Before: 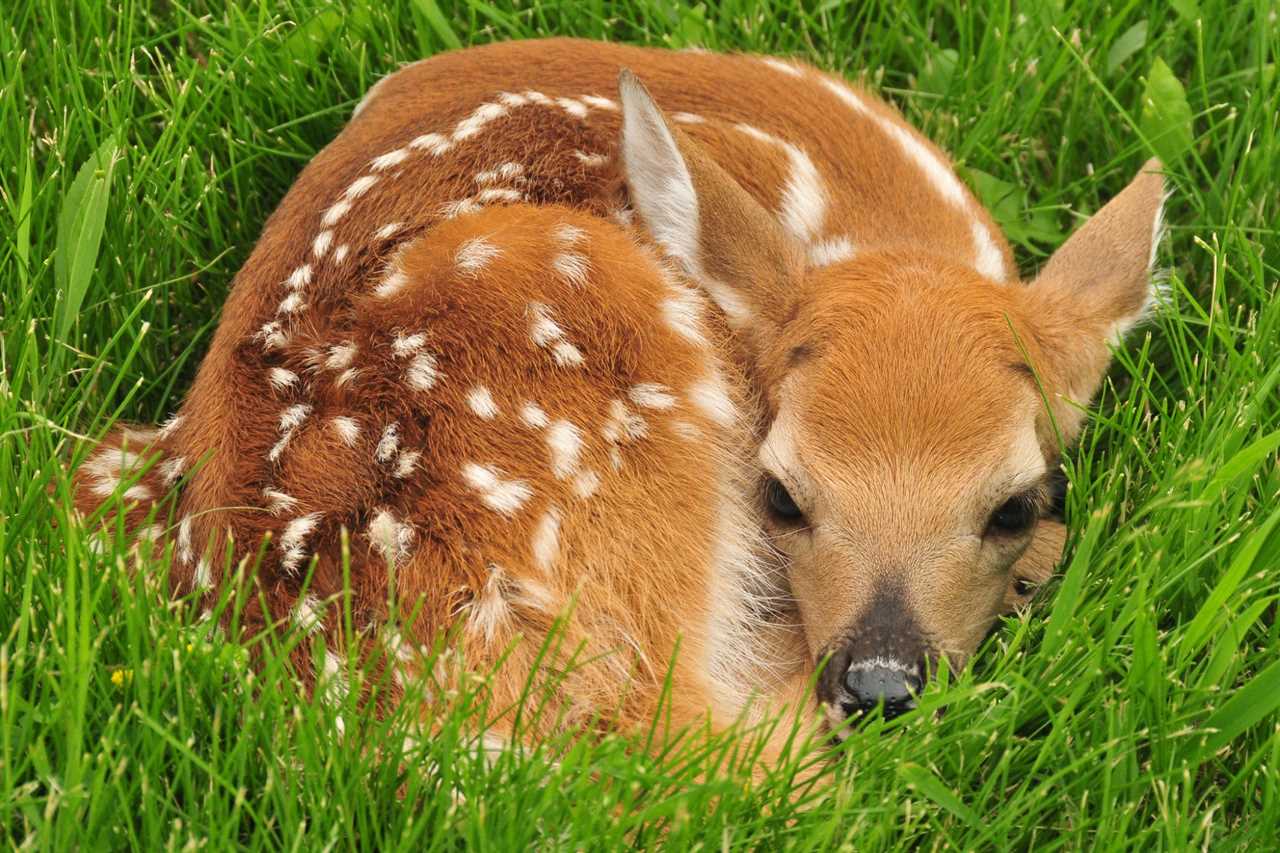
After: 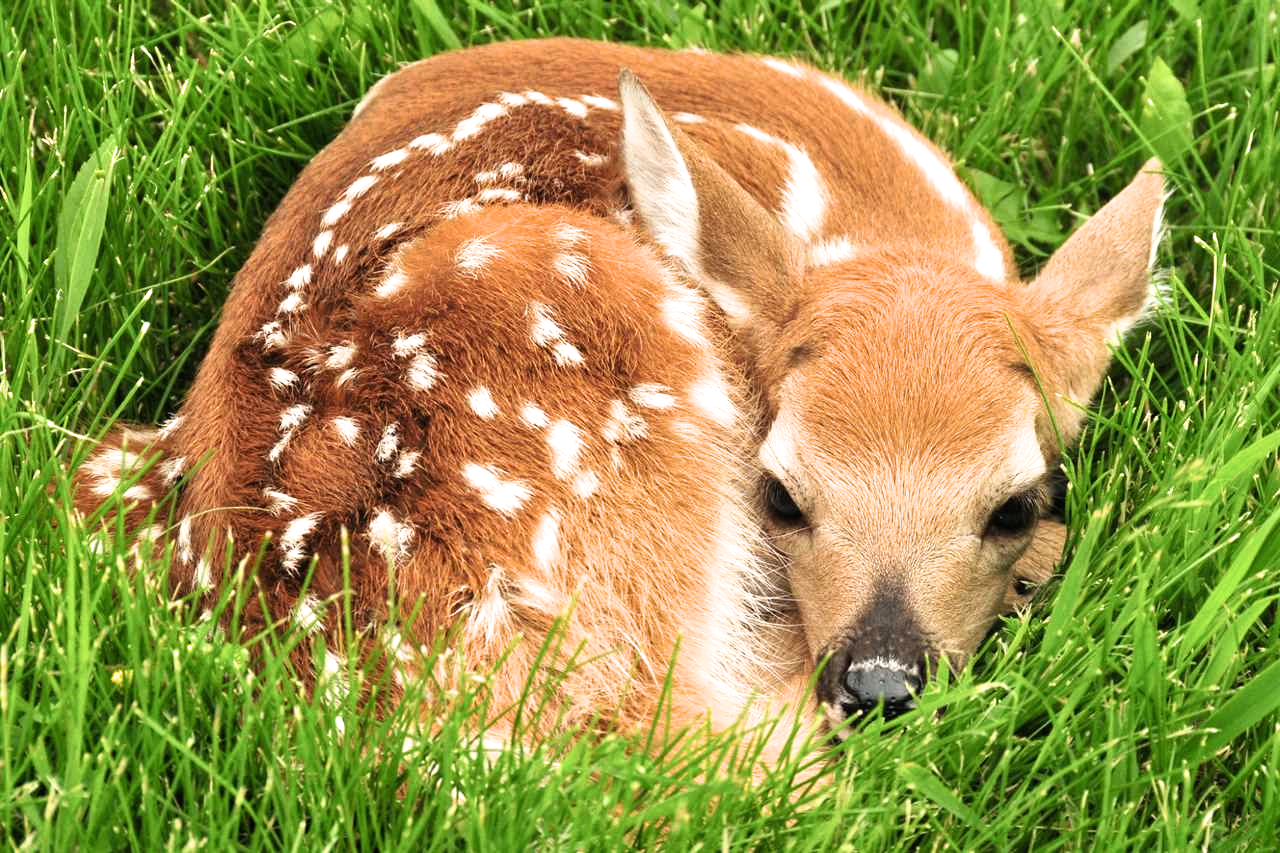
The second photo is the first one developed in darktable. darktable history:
filmic rgb: black relative exposure -9.11 EV, white relative exposure 2.3 EV, hardness 7.45
exposure: exposure 0.408 EV, compensate highlight preservation false
